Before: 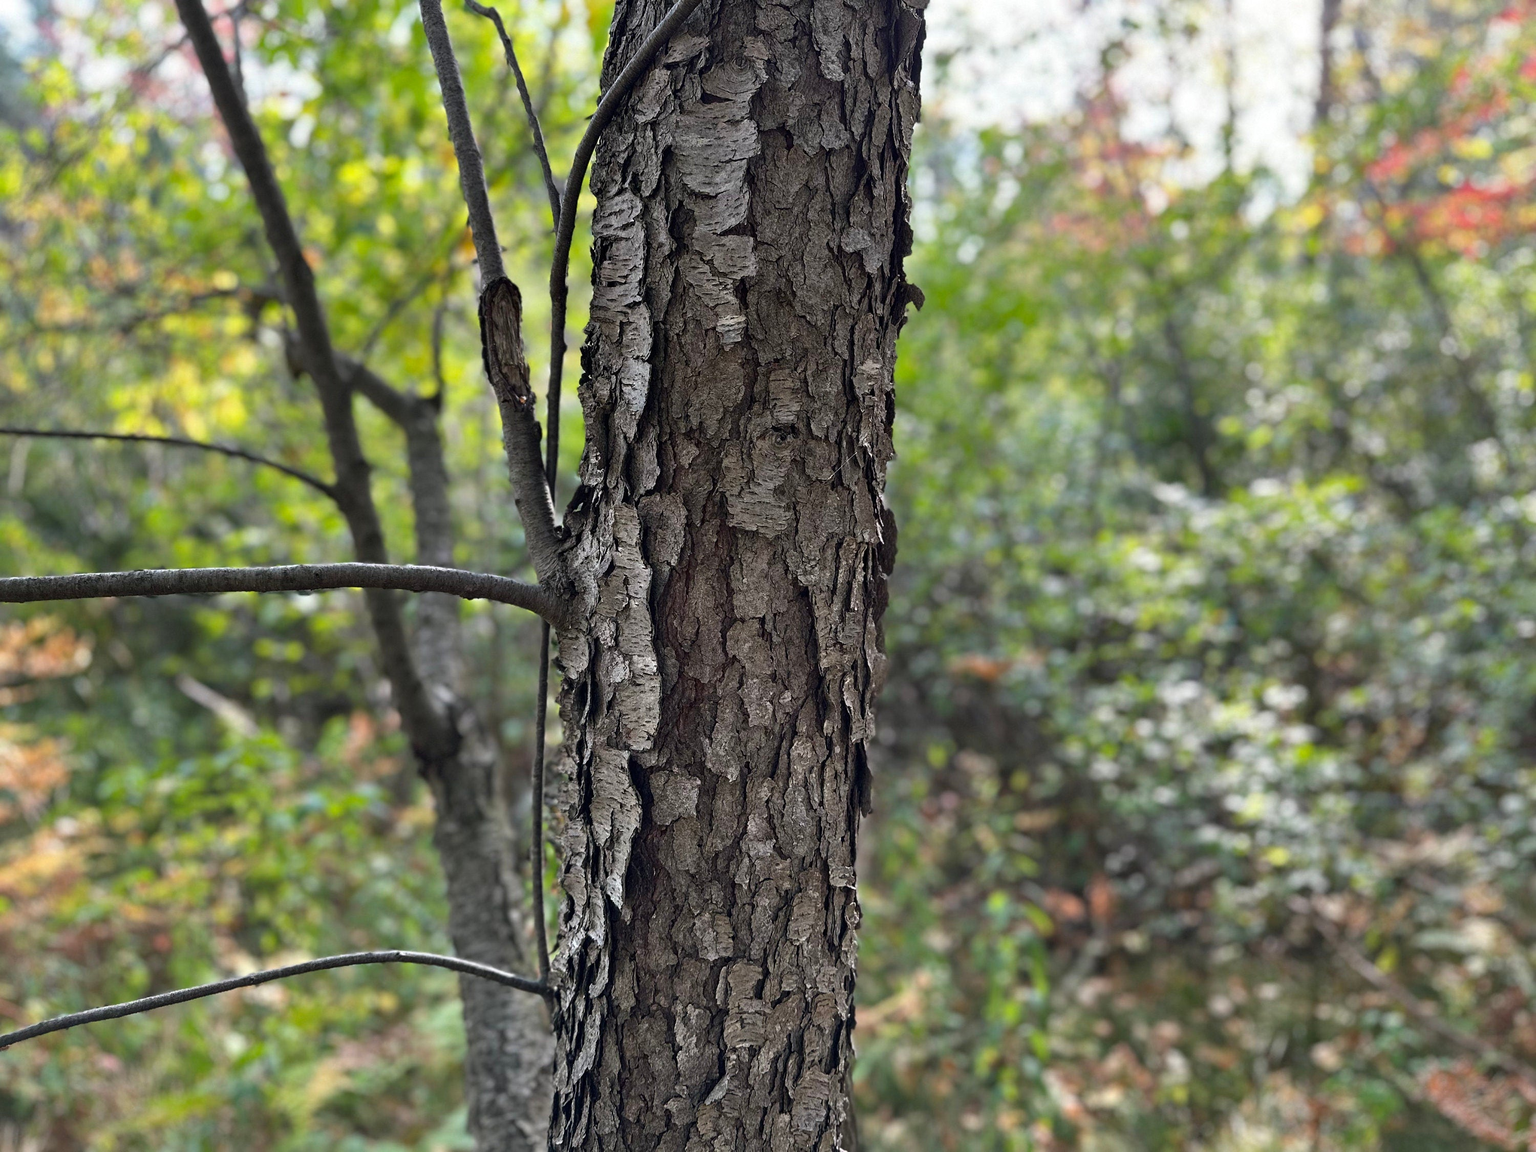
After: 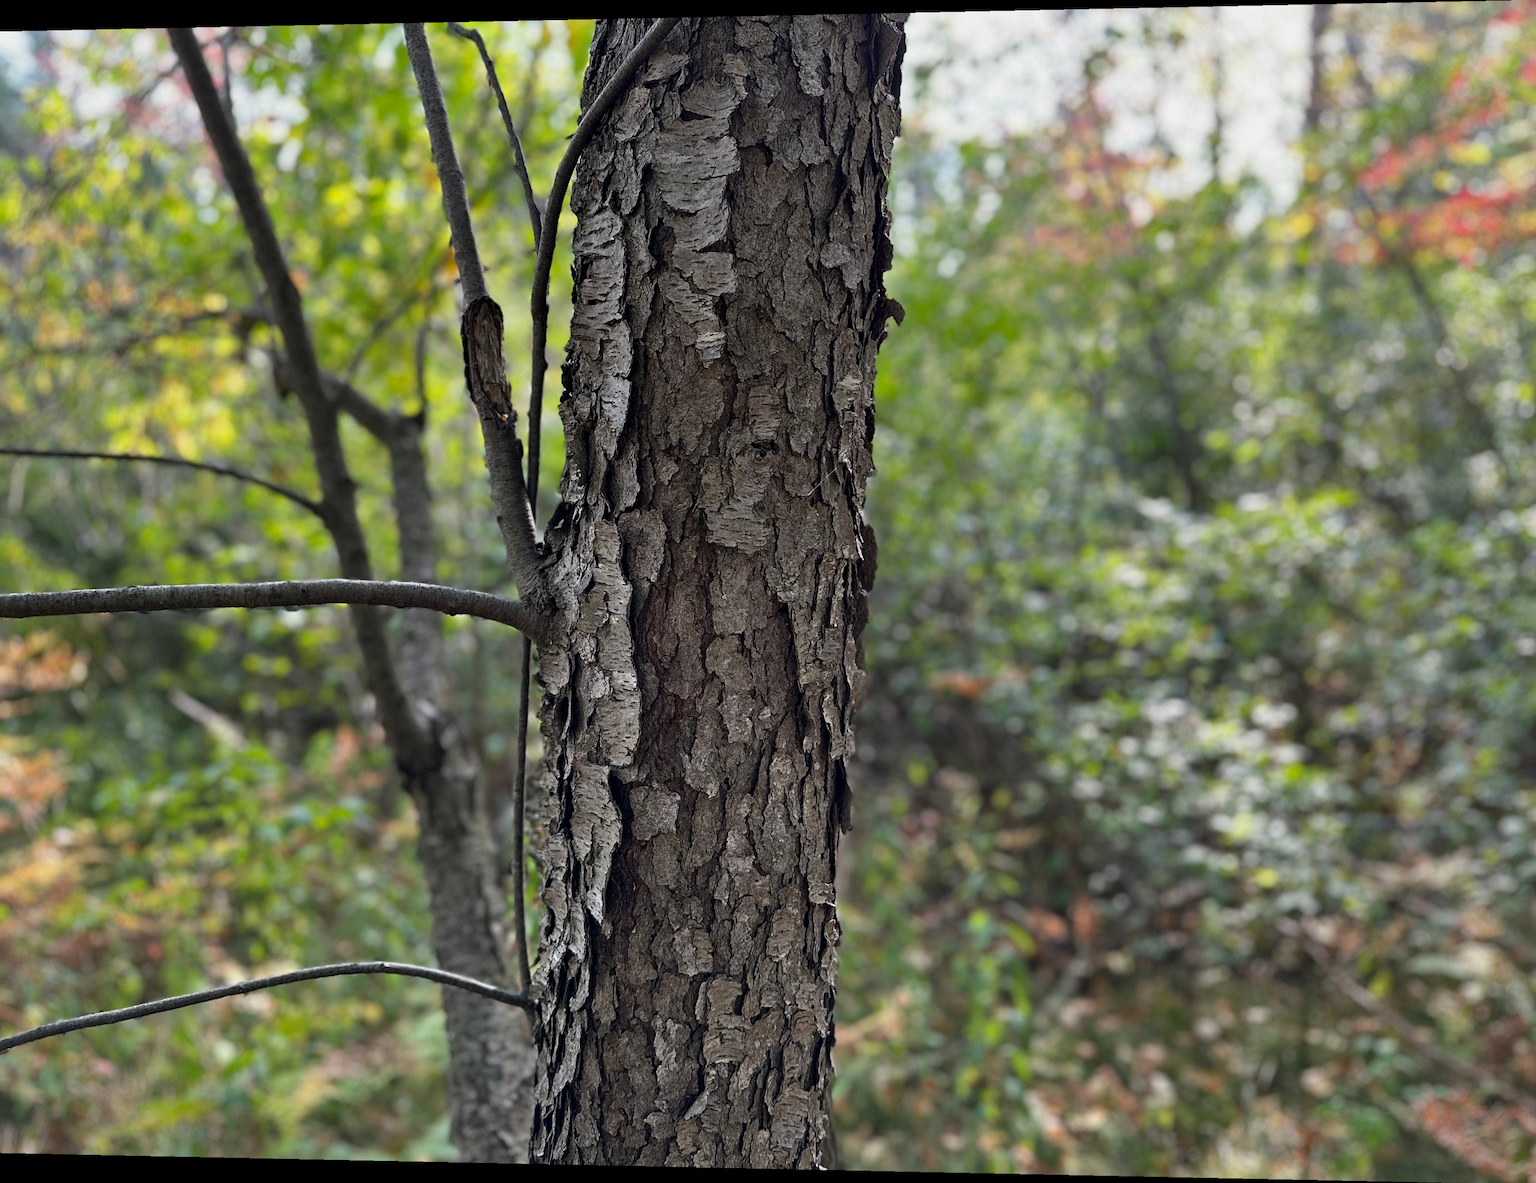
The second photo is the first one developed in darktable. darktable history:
exposure: black level correction 0.001, exposure -0.2 EV, compensate highlight preservation false
rotate and perspective: lens shift (horizontal) -0.055, automatic cropping off
